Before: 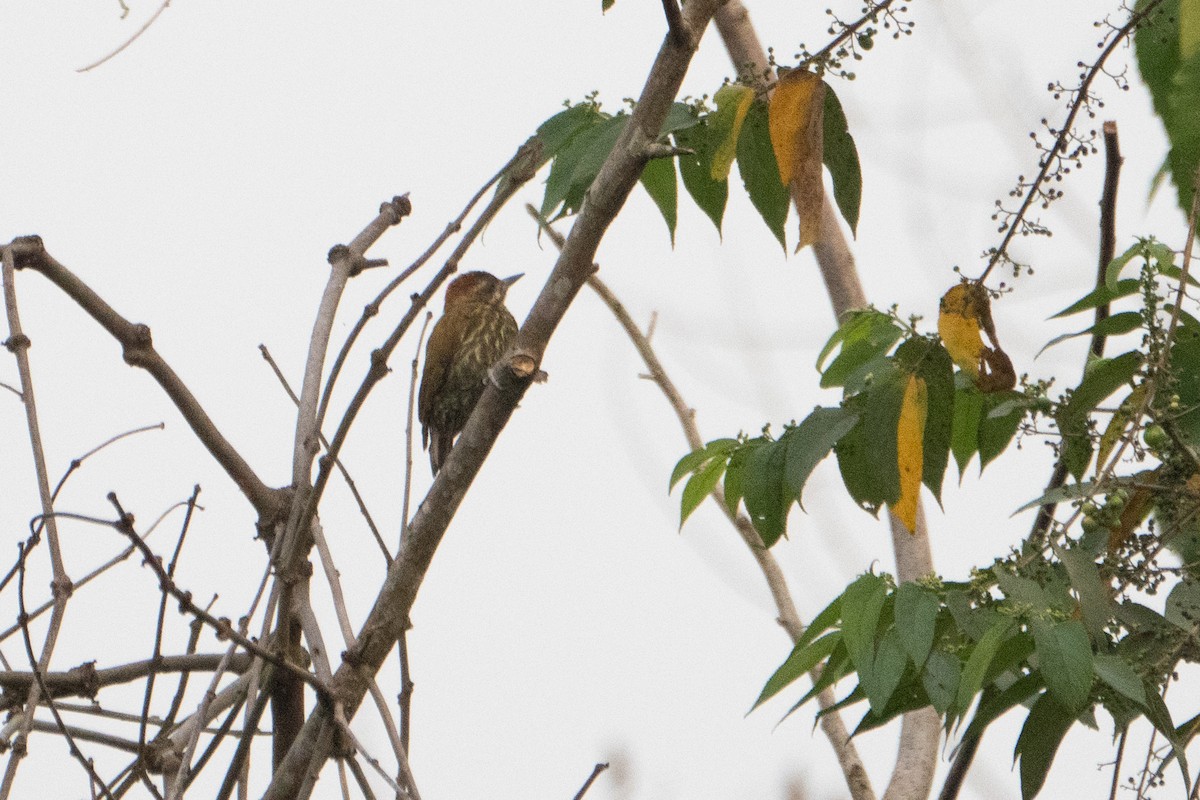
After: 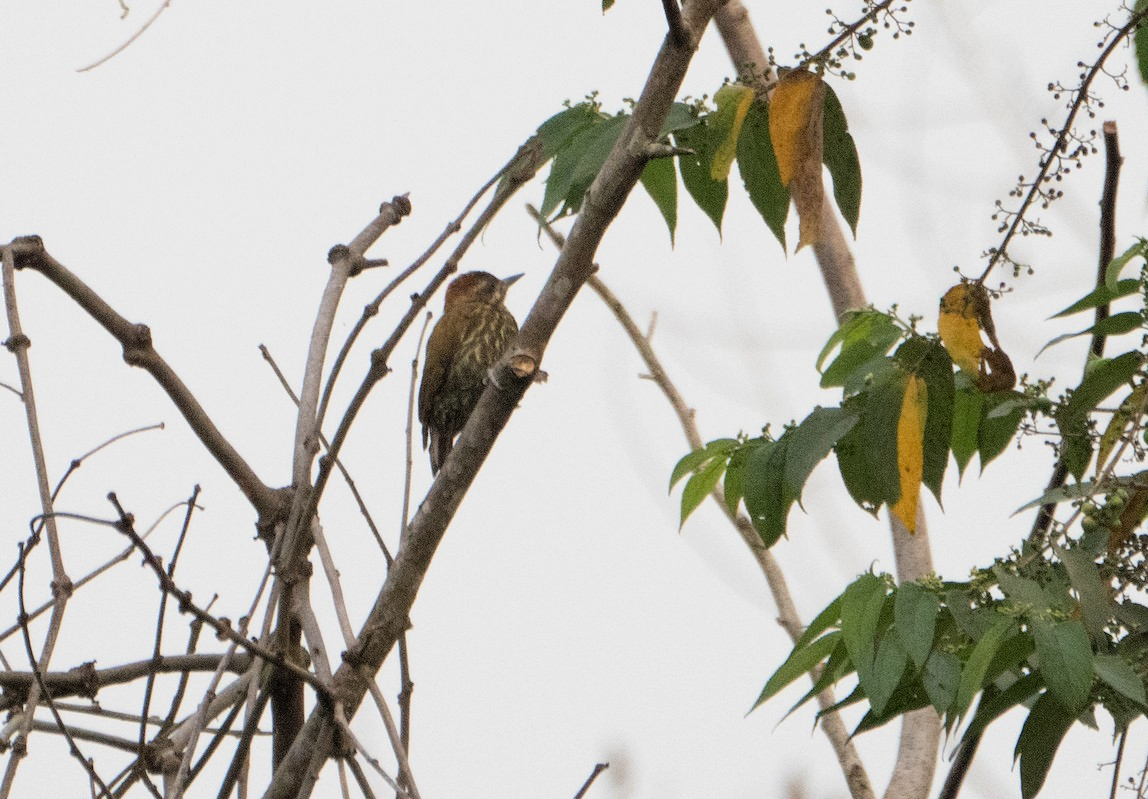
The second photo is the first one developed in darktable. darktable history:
filmic rgb: middle gray luminance 18.41%, black relative exposure -11.59 EV, white relative exposure 2.55 EV, target black luminance 0%, hardness 8.43, latitude 98.96%, contrast 1.085, shadows ↔ highlights balance 0.636%
crop: right 4.3%, bottom 0.024%
